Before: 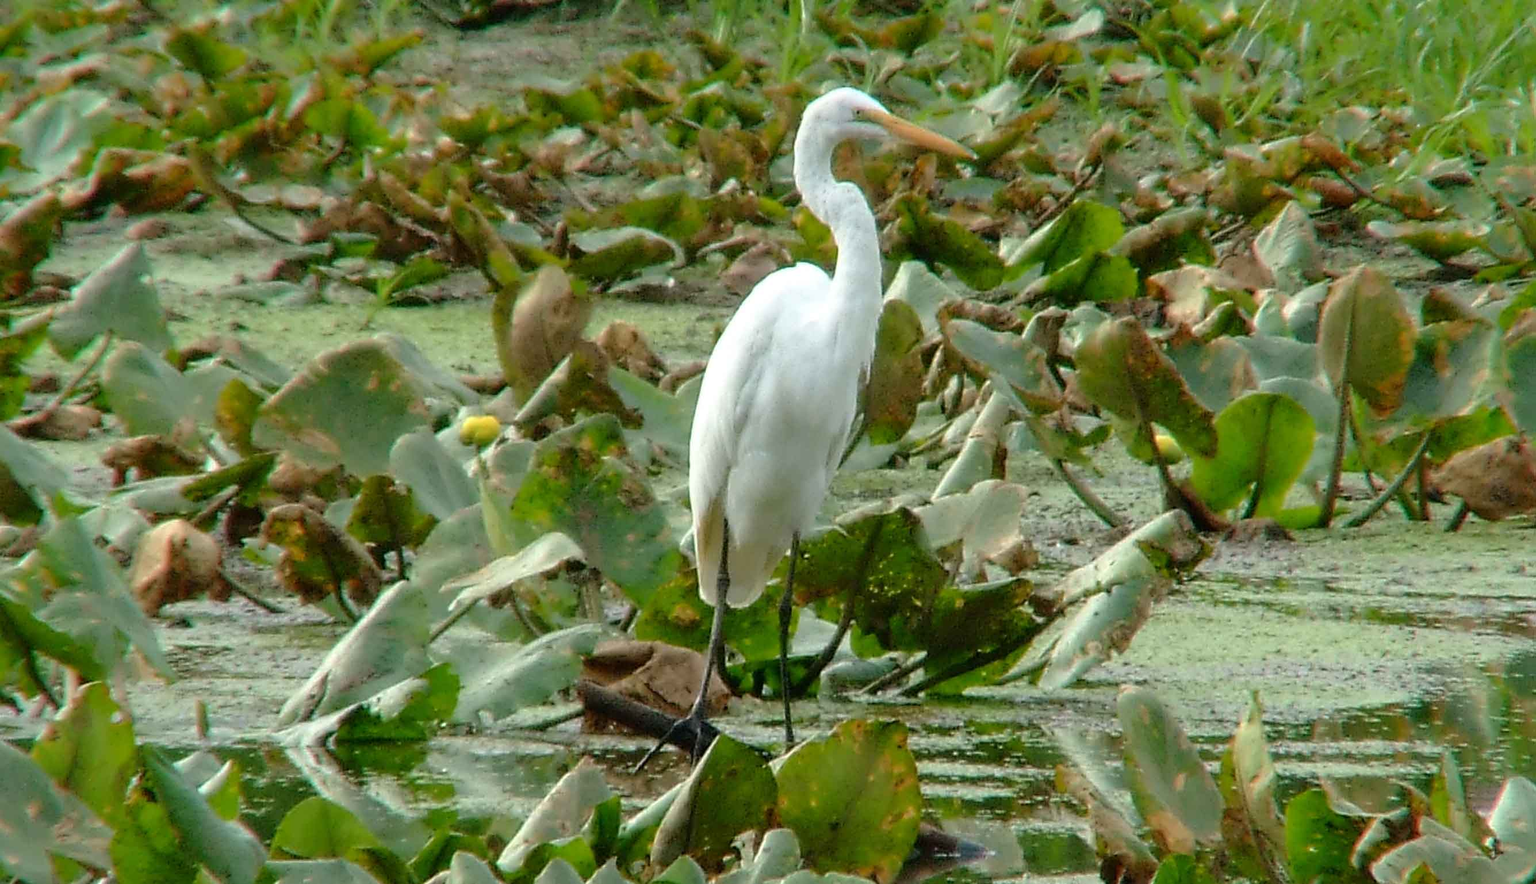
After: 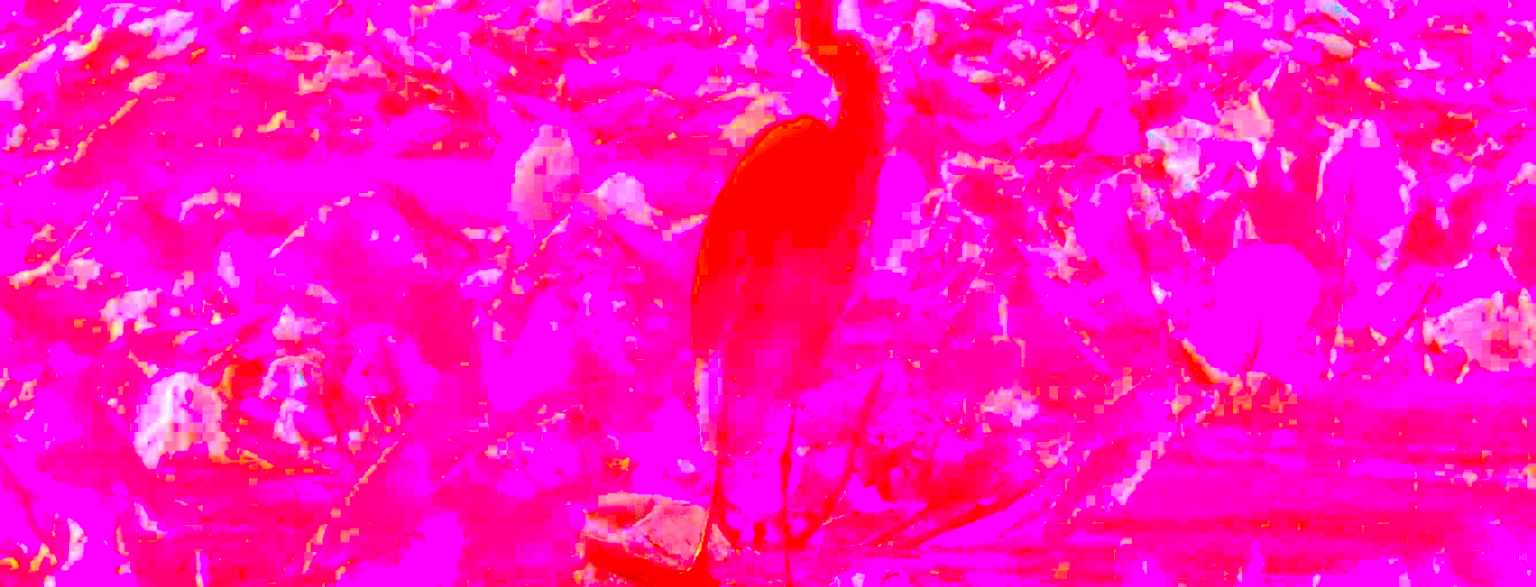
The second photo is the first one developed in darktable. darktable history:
exposure: black level correction 0, exposure 1.741 EV, compensate exposure bias true, compensate highlight preservation false
bloom: on, module defaults
crop: top 16.727%, bottom 16.727%
color correction: highlights a* -39.68, highlights b* -40, shadows a* -40, shadows b* -40, saturation -3
